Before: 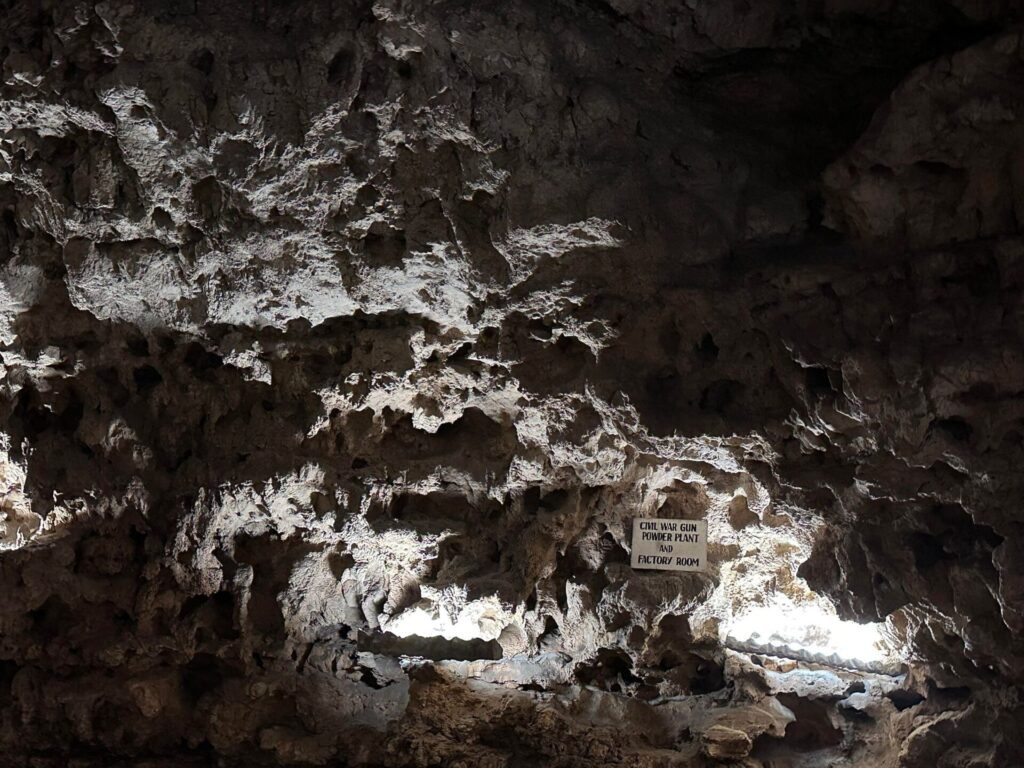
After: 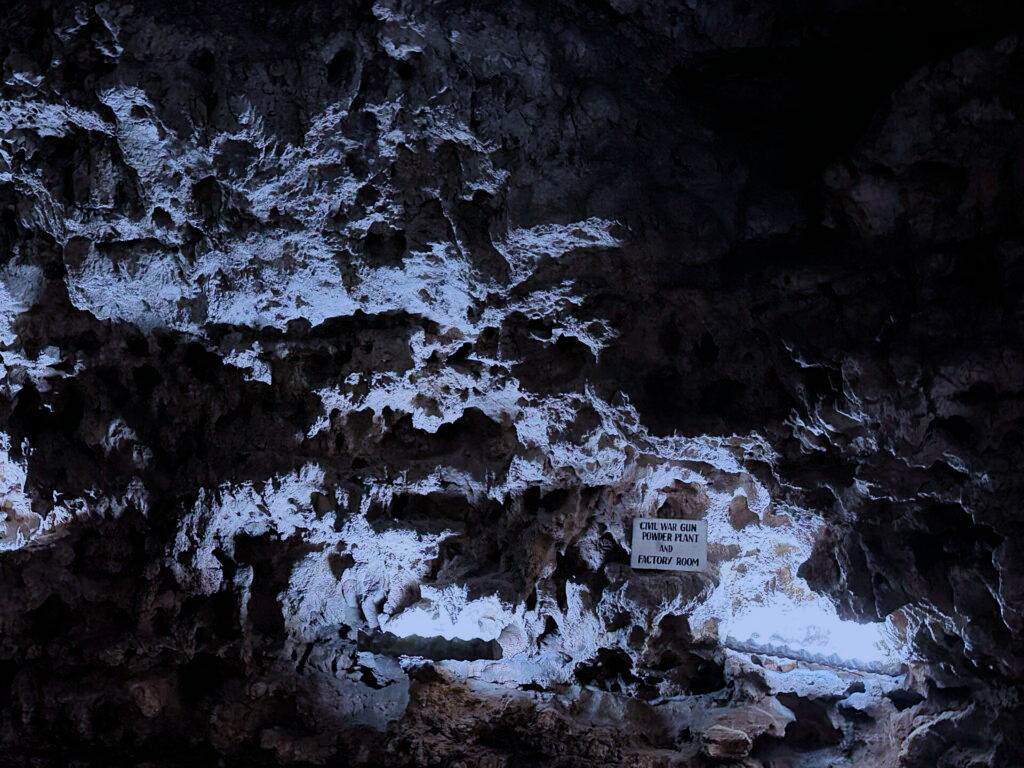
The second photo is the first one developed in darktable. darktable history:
color calibration: illuminant as shot in camera, adaptation linear Bradford (ICC v4), x 0.406, y 0.405, temperature 3570.35 K, saturation algorithm version 1 (2020)
filmic rgb: black relative exposure -7.65 EV, white relative exposure 4.56 EV, hardness 3.61
velvia: on, module defaults
